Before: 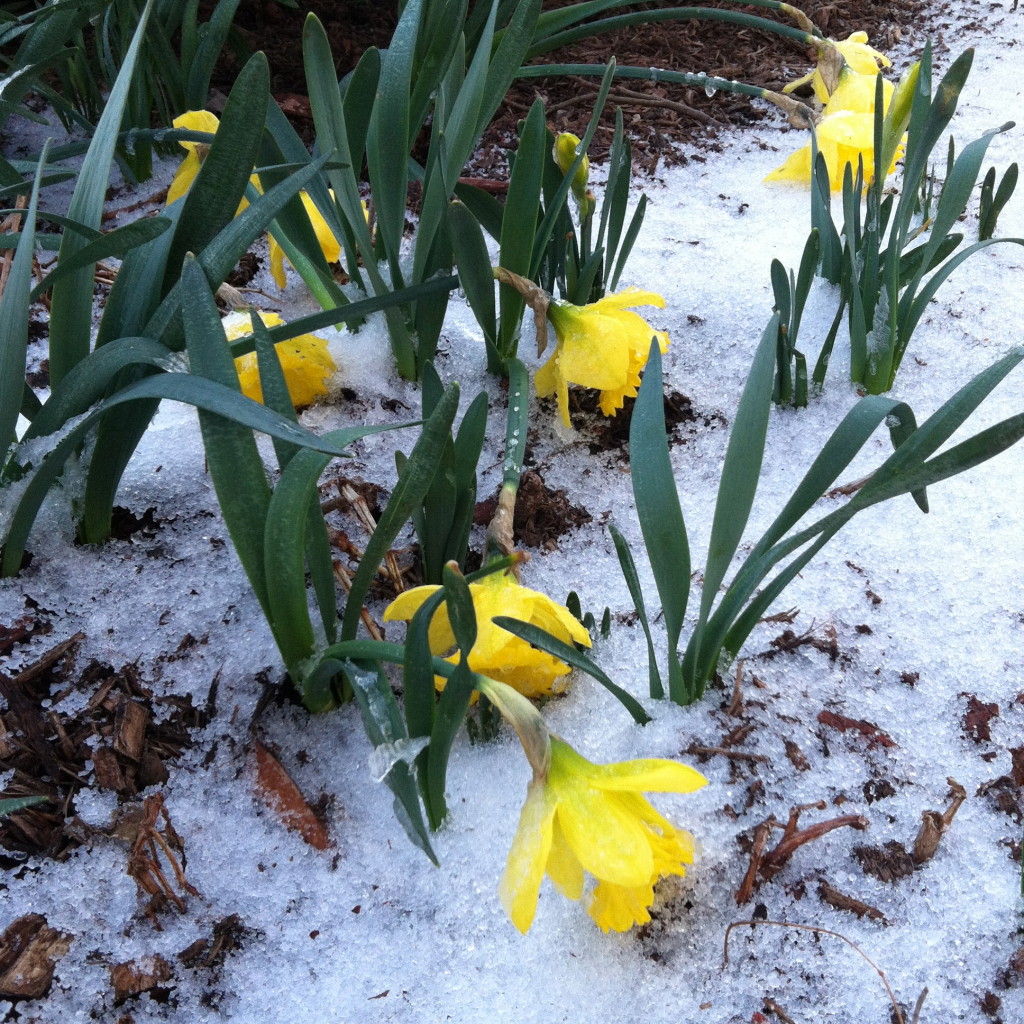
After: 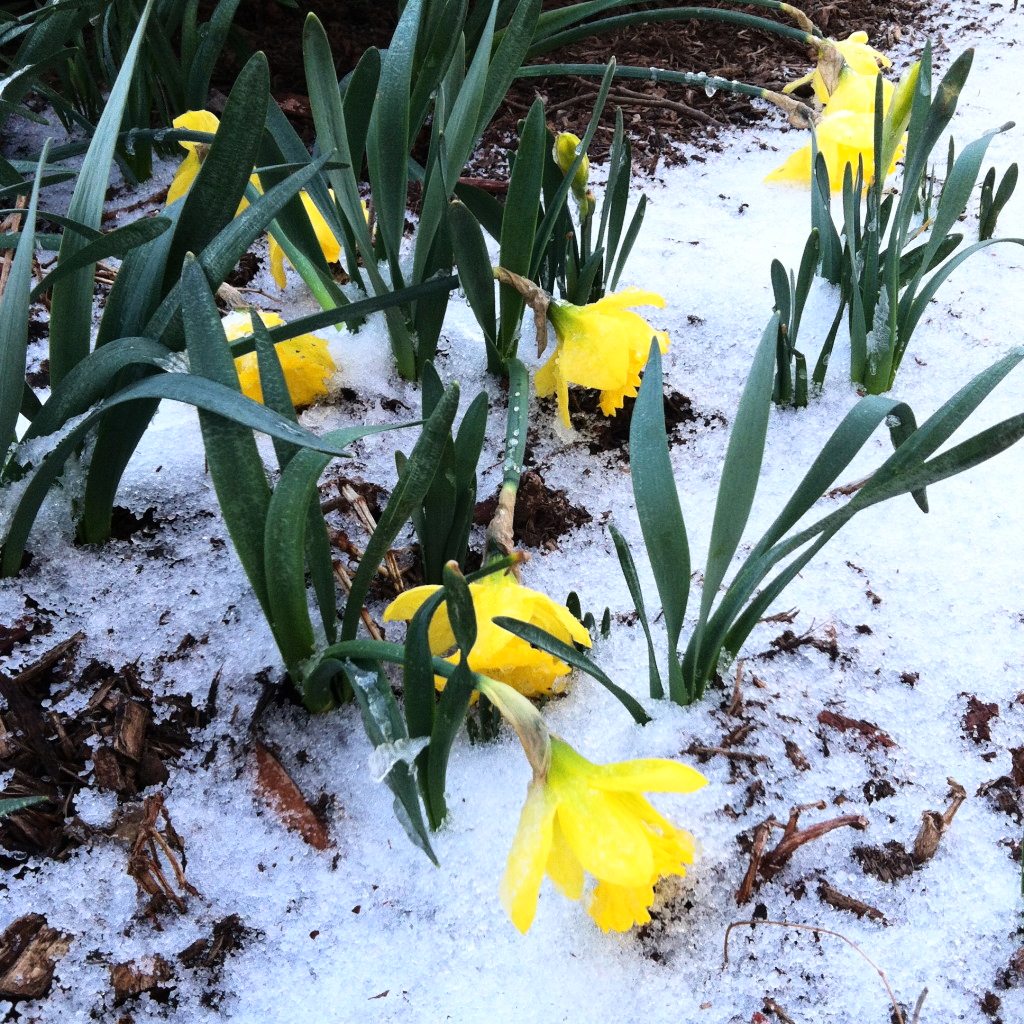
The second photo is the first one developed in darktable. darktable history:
tone equalizer: edges refinement/feathering 500, mask exposure compensation -1.57 EV, preserve details no
base curve: curves: ch0 [(0, 0) (0.032, 0.025) (0.121, 0.166) (0.206, 0.329) (0.605, 0.79) (1, 1)]
